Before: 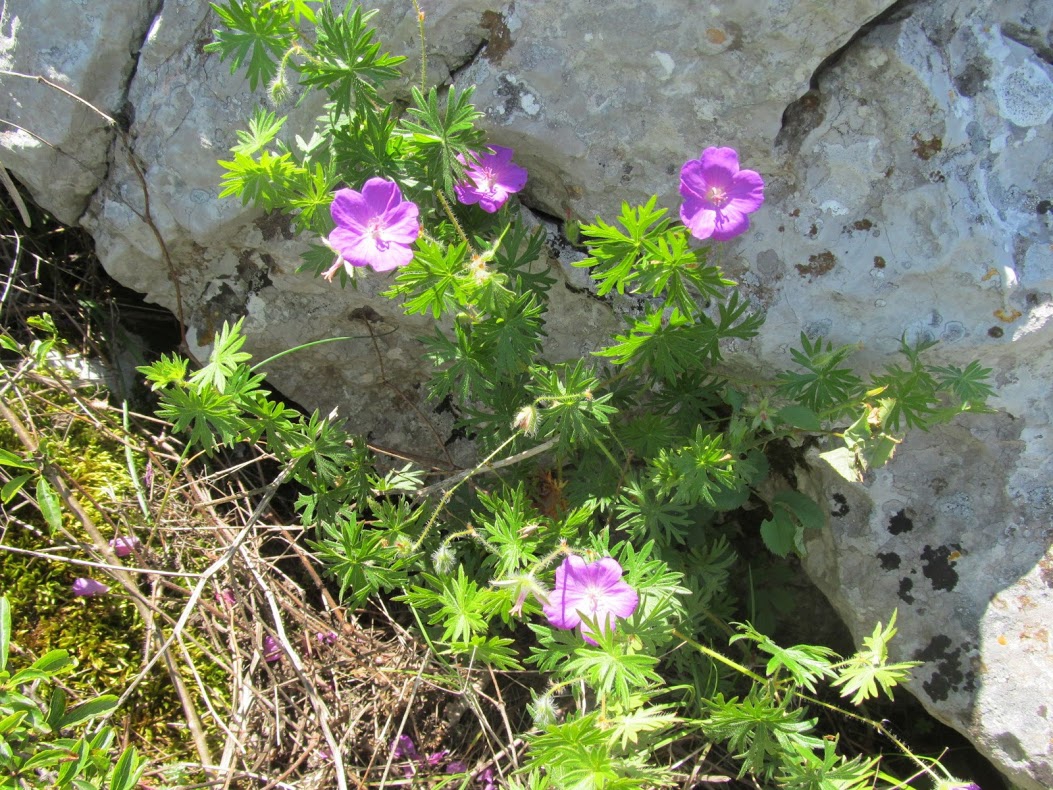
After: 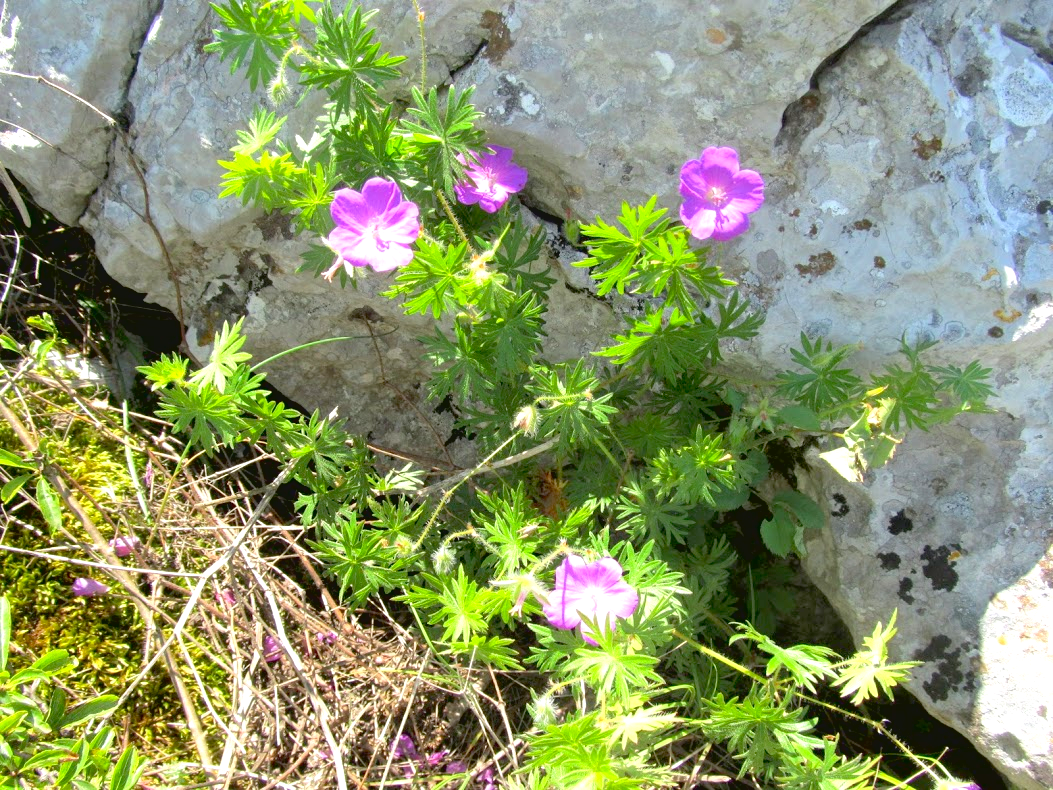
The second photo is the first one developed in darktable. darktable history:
exposure: black level correction 0.012, exposure 0.7 EV, compensate exposure bias true, compensate highlight preservation false
contrast brightness saturation: contrast -0.11
